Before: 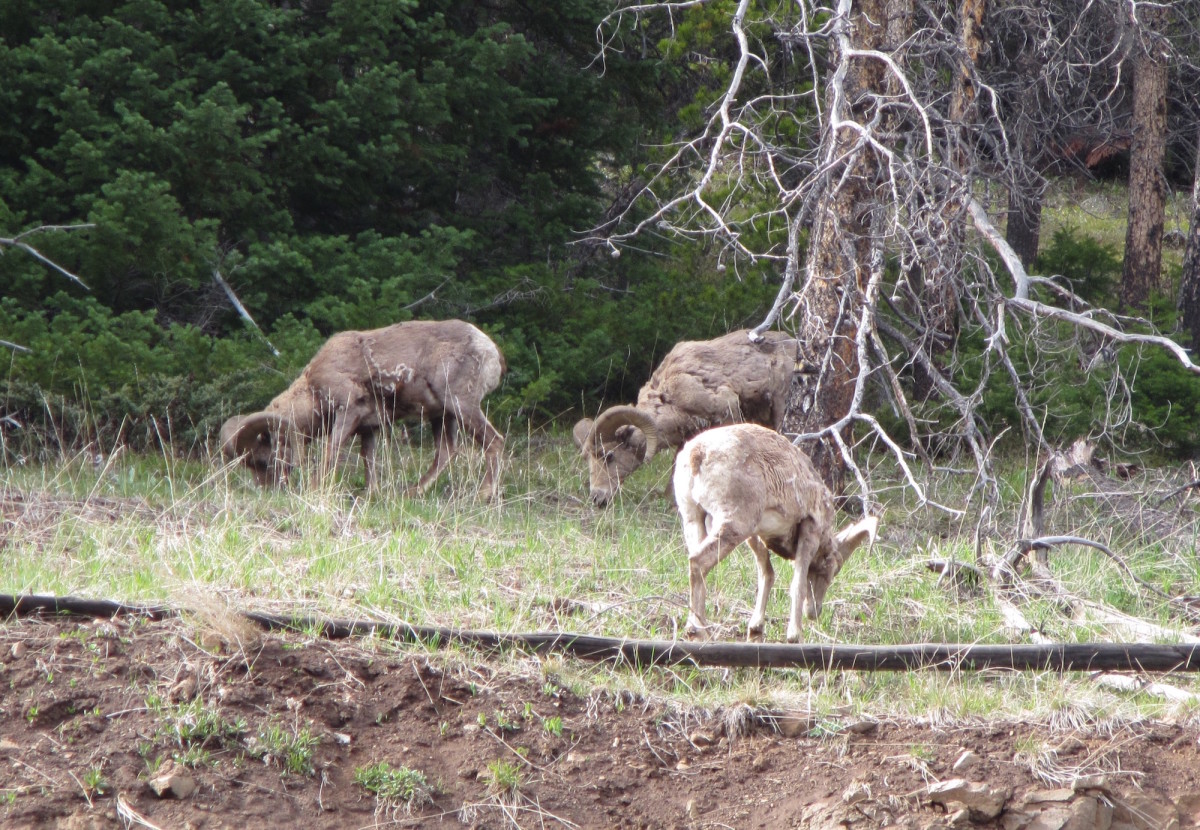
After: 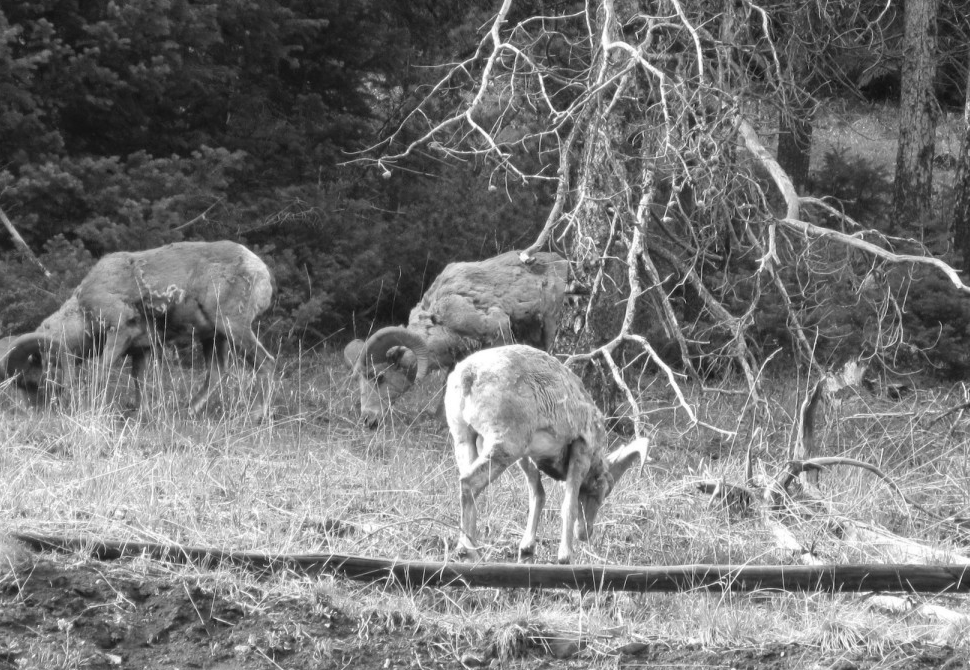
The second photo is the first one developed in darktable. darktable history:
crop: left 19.159%, top 9.58%, bottom 9.58%
monochrome: on, module defaults
shadows and highlights: shadows 22.7, highlights -48.71, soften with gaussian
